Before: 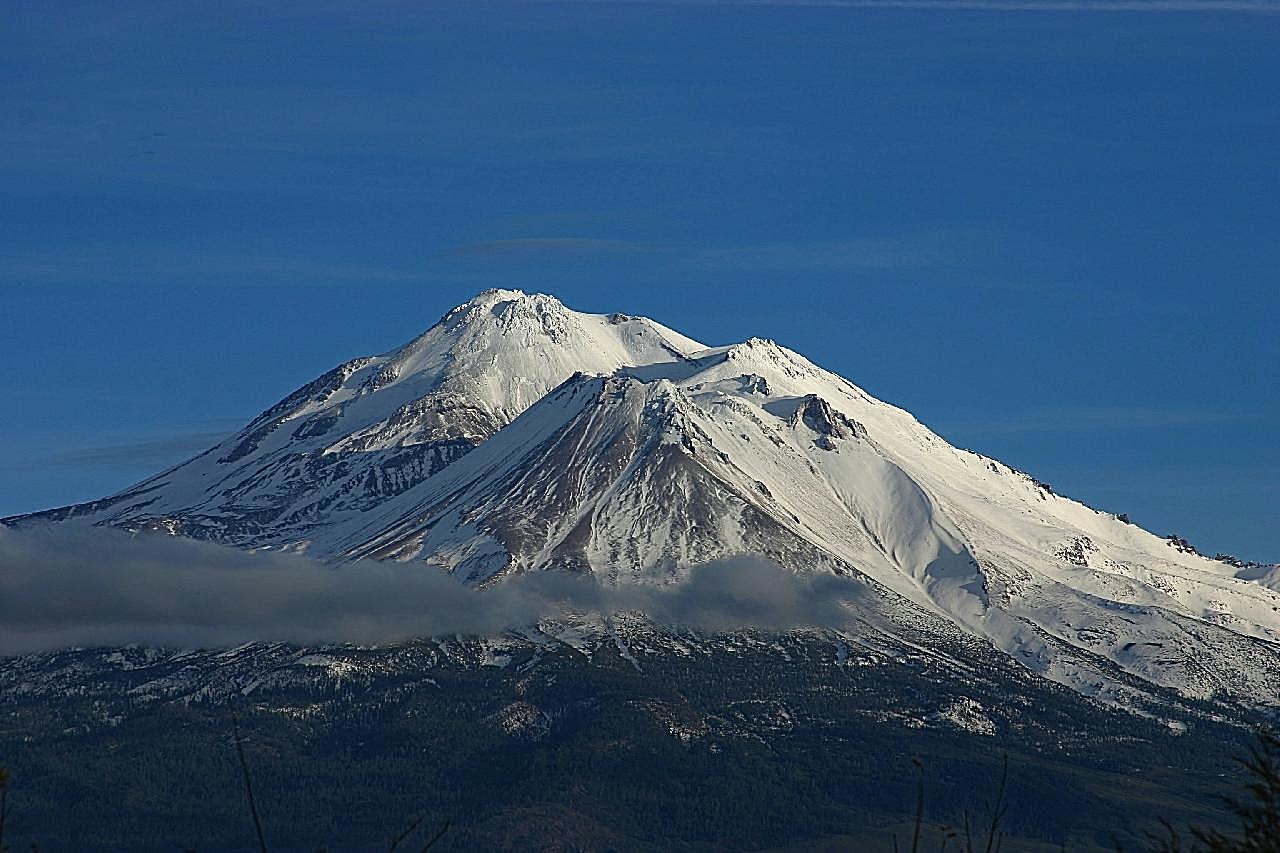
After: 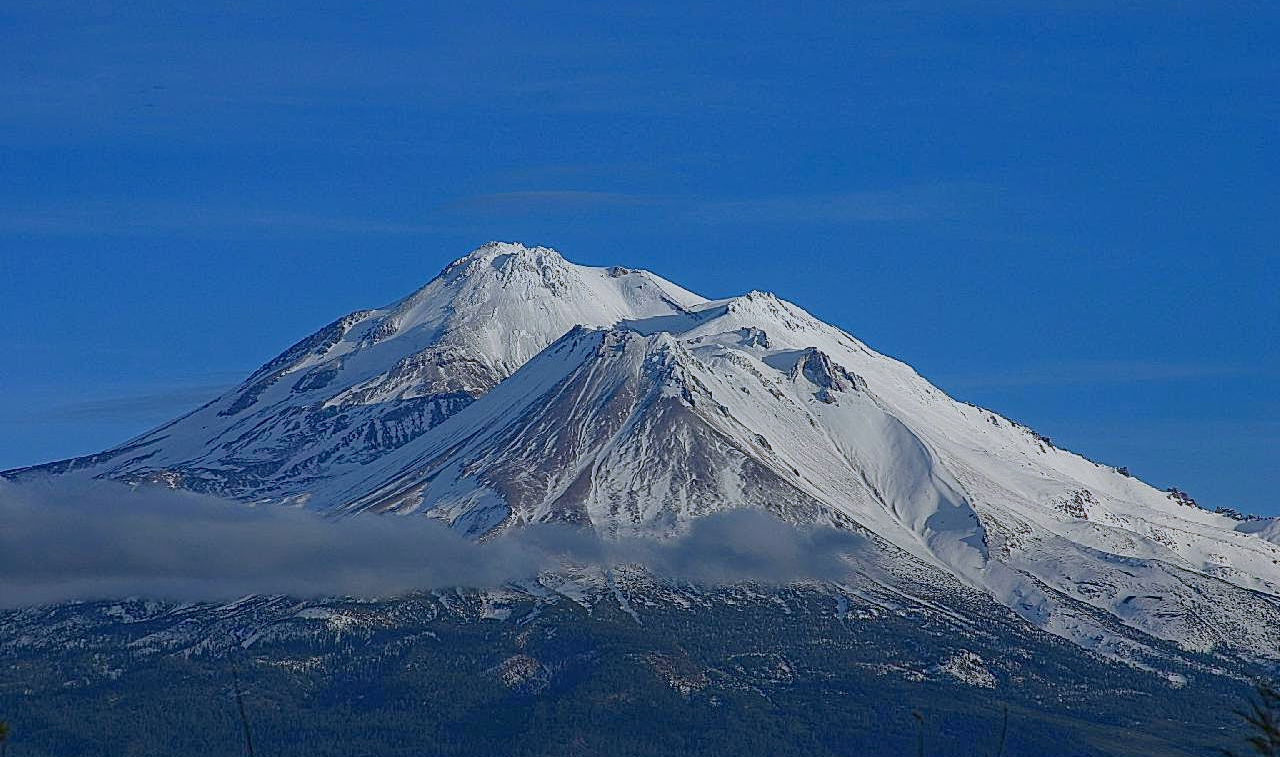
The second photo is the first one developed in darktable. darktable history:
color calibration: illuminant as shot in camera, x 0.37, y 0.382, temperature 4313.32 K
color balance rgb: contrast -30%
crop and rotate: top 5.609%, bottom 5.609%
local contrast: on, module defaults
